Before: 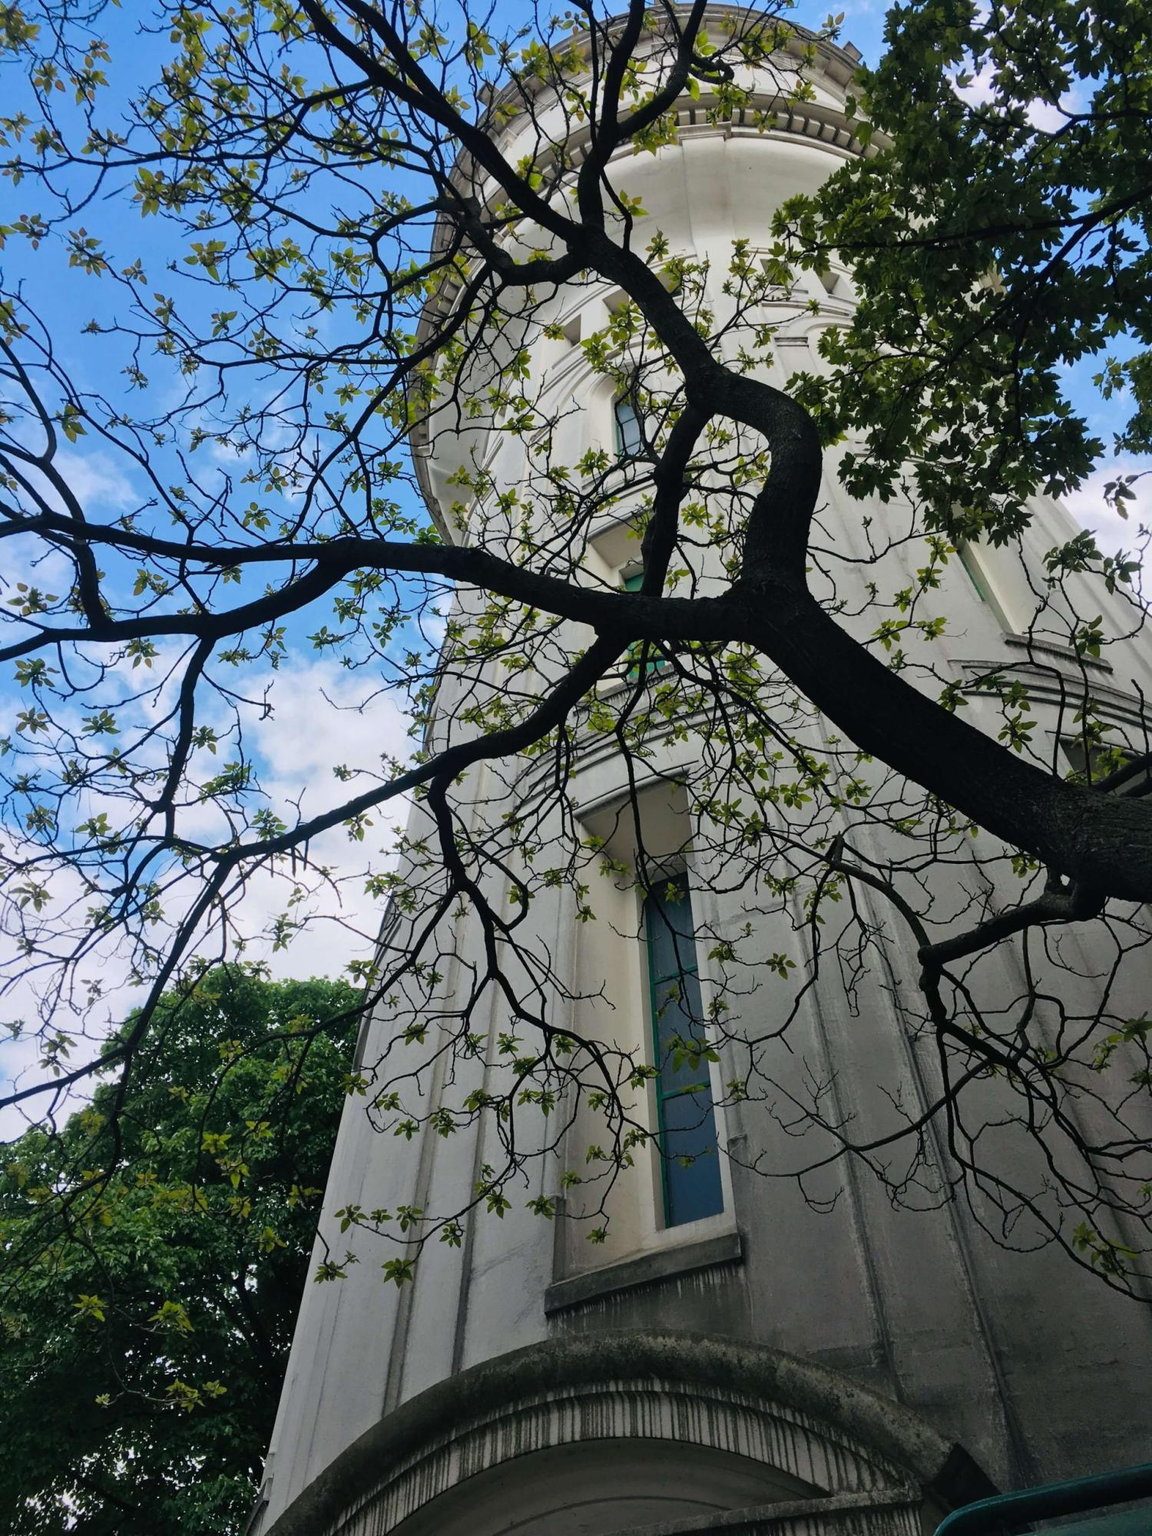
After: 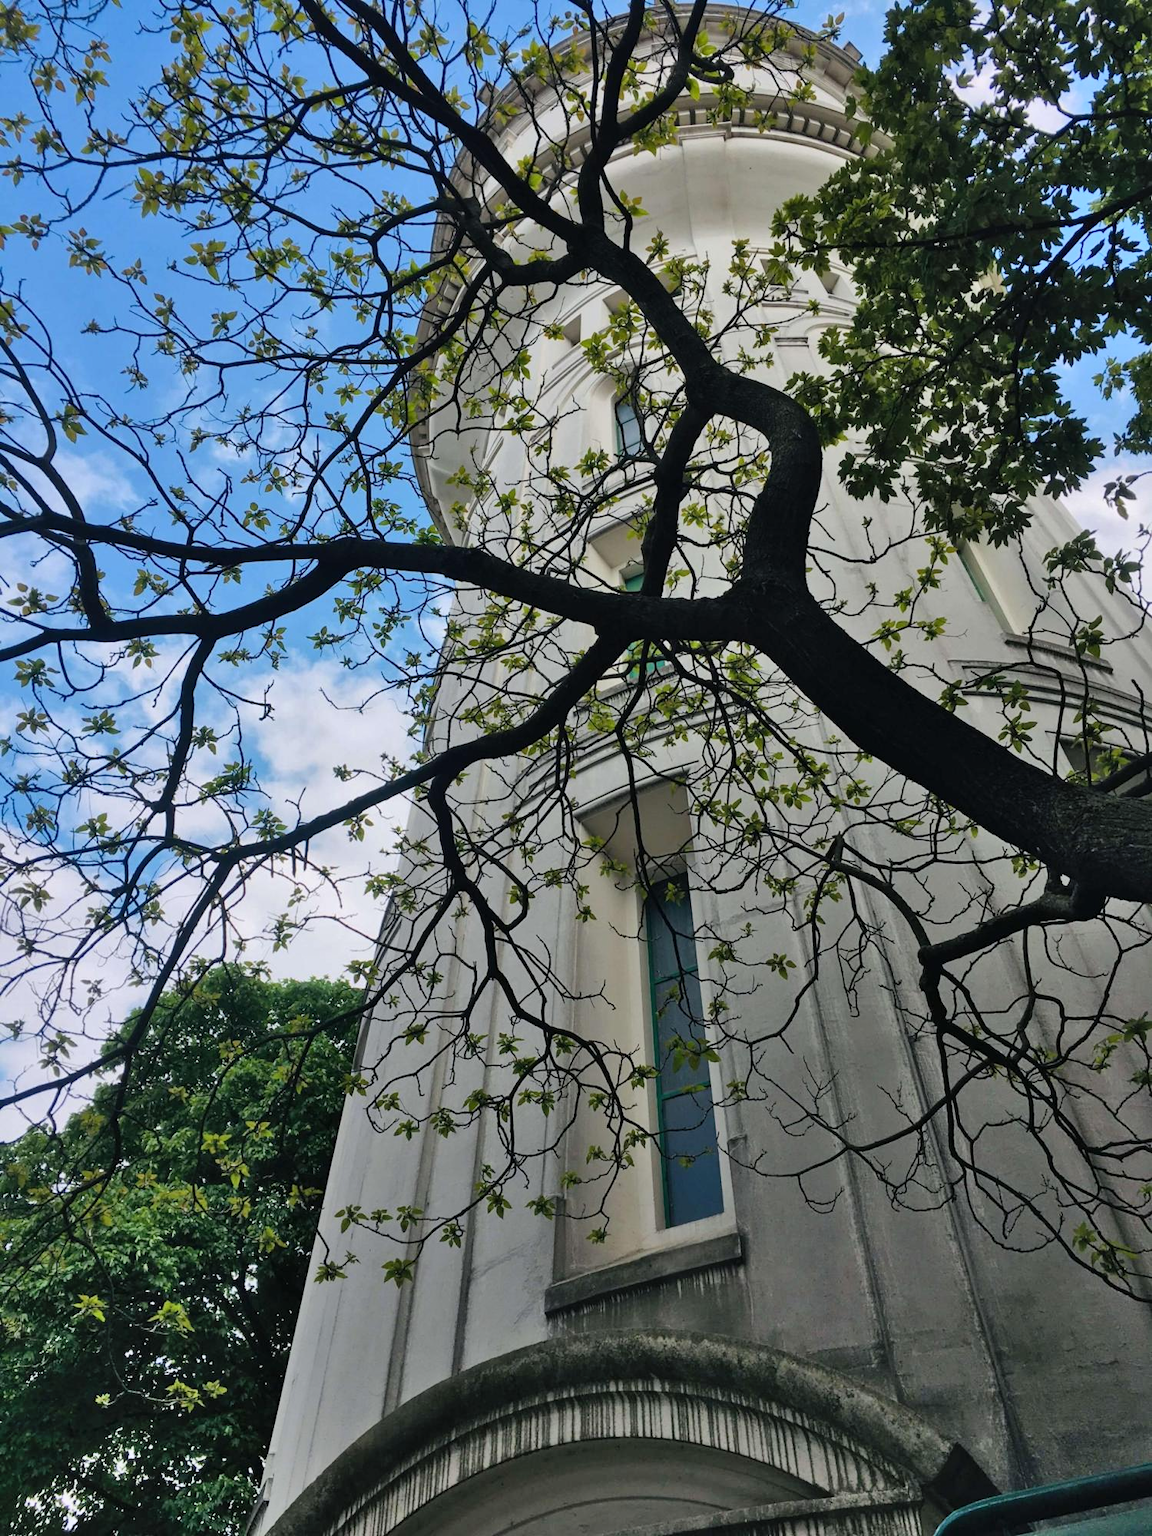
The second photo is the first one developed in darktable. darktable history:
shadows and highlights: shadows 58.18, soften with gaussian
